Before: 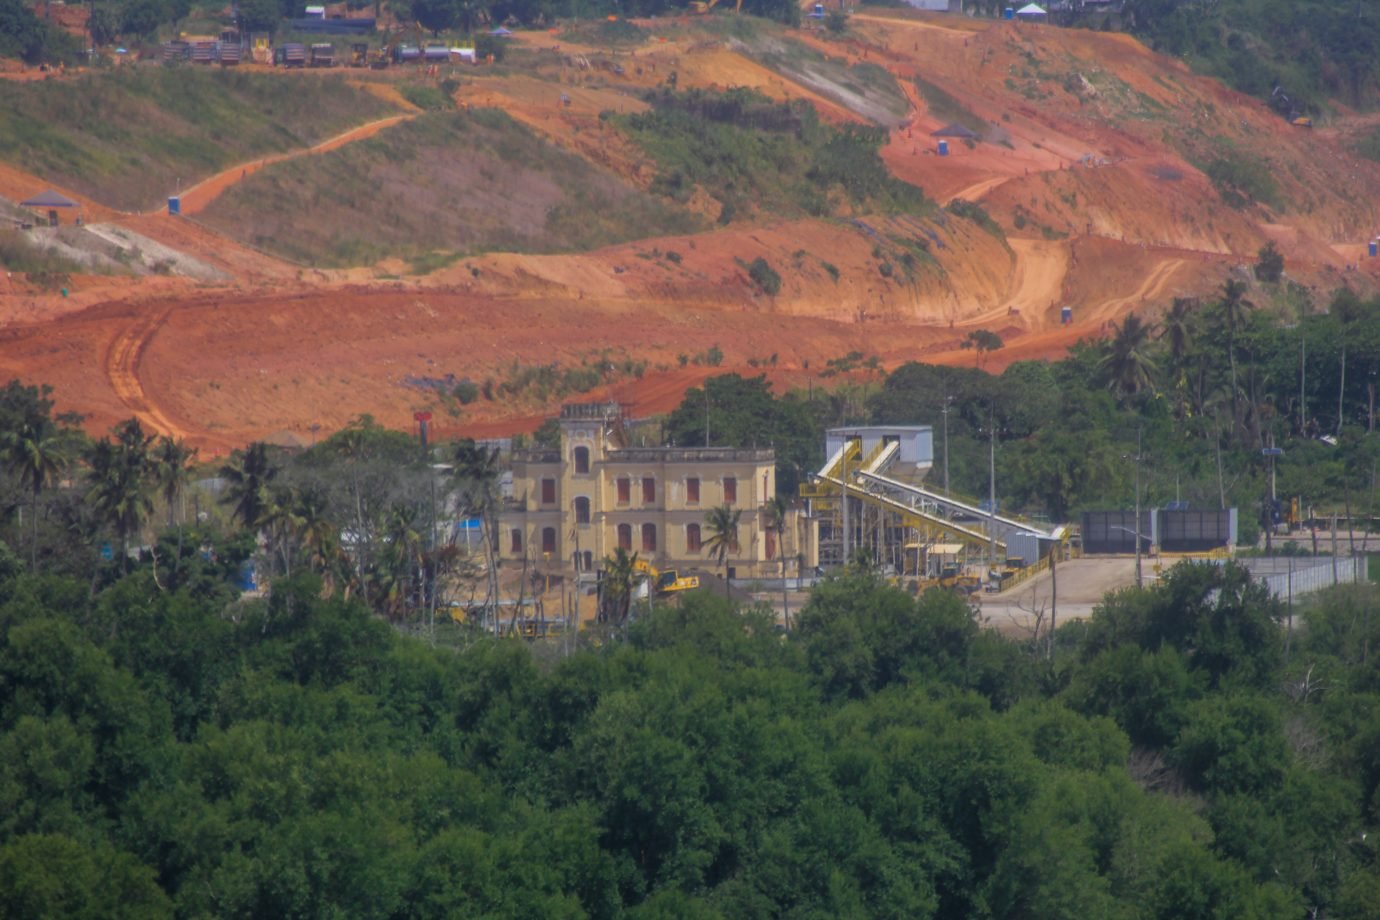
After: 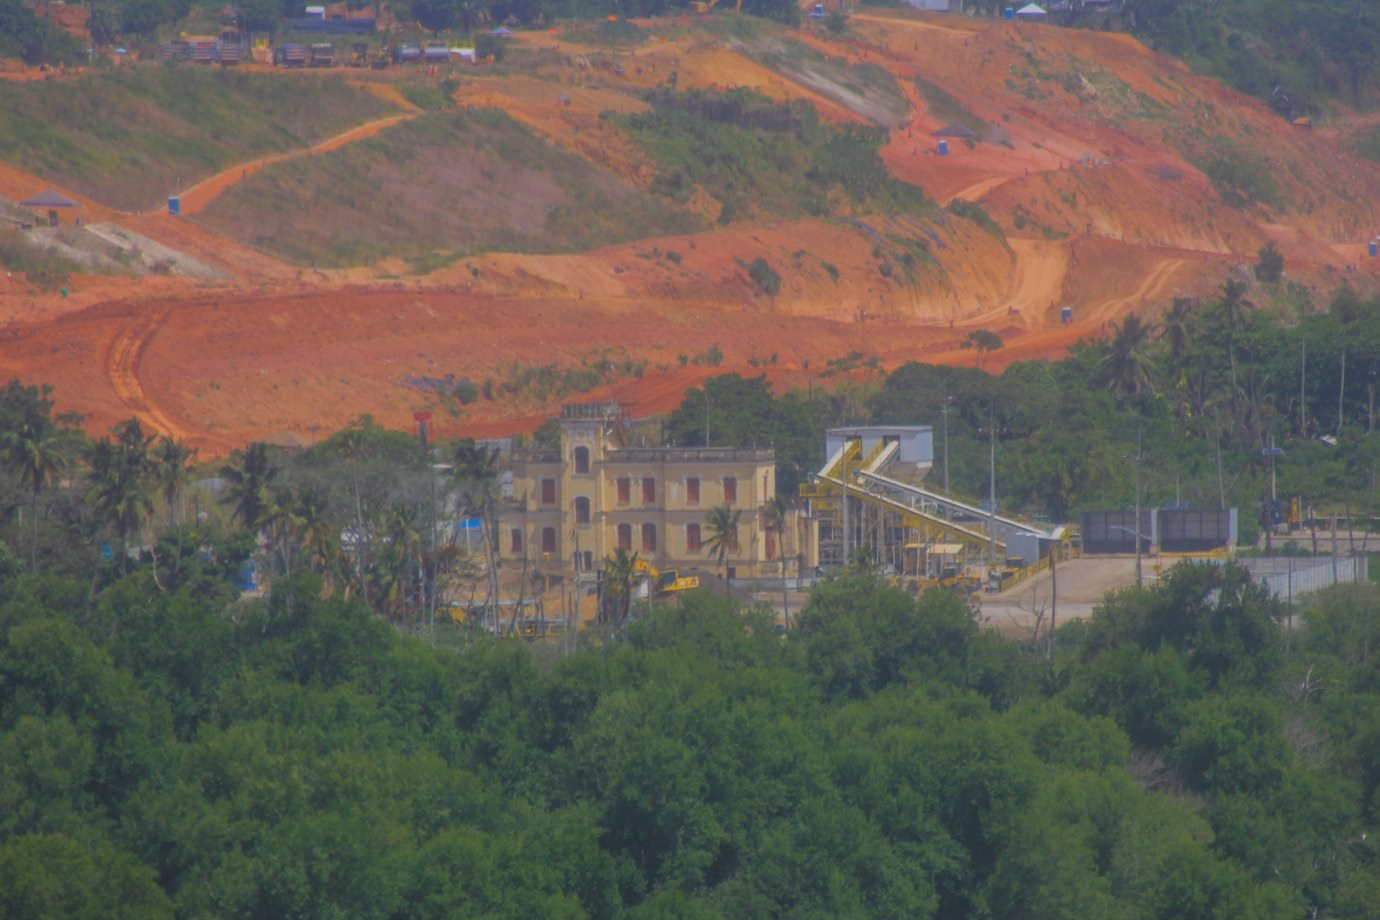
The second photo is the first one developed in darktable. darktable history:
contrast brightness saturation: contrast -0.3
